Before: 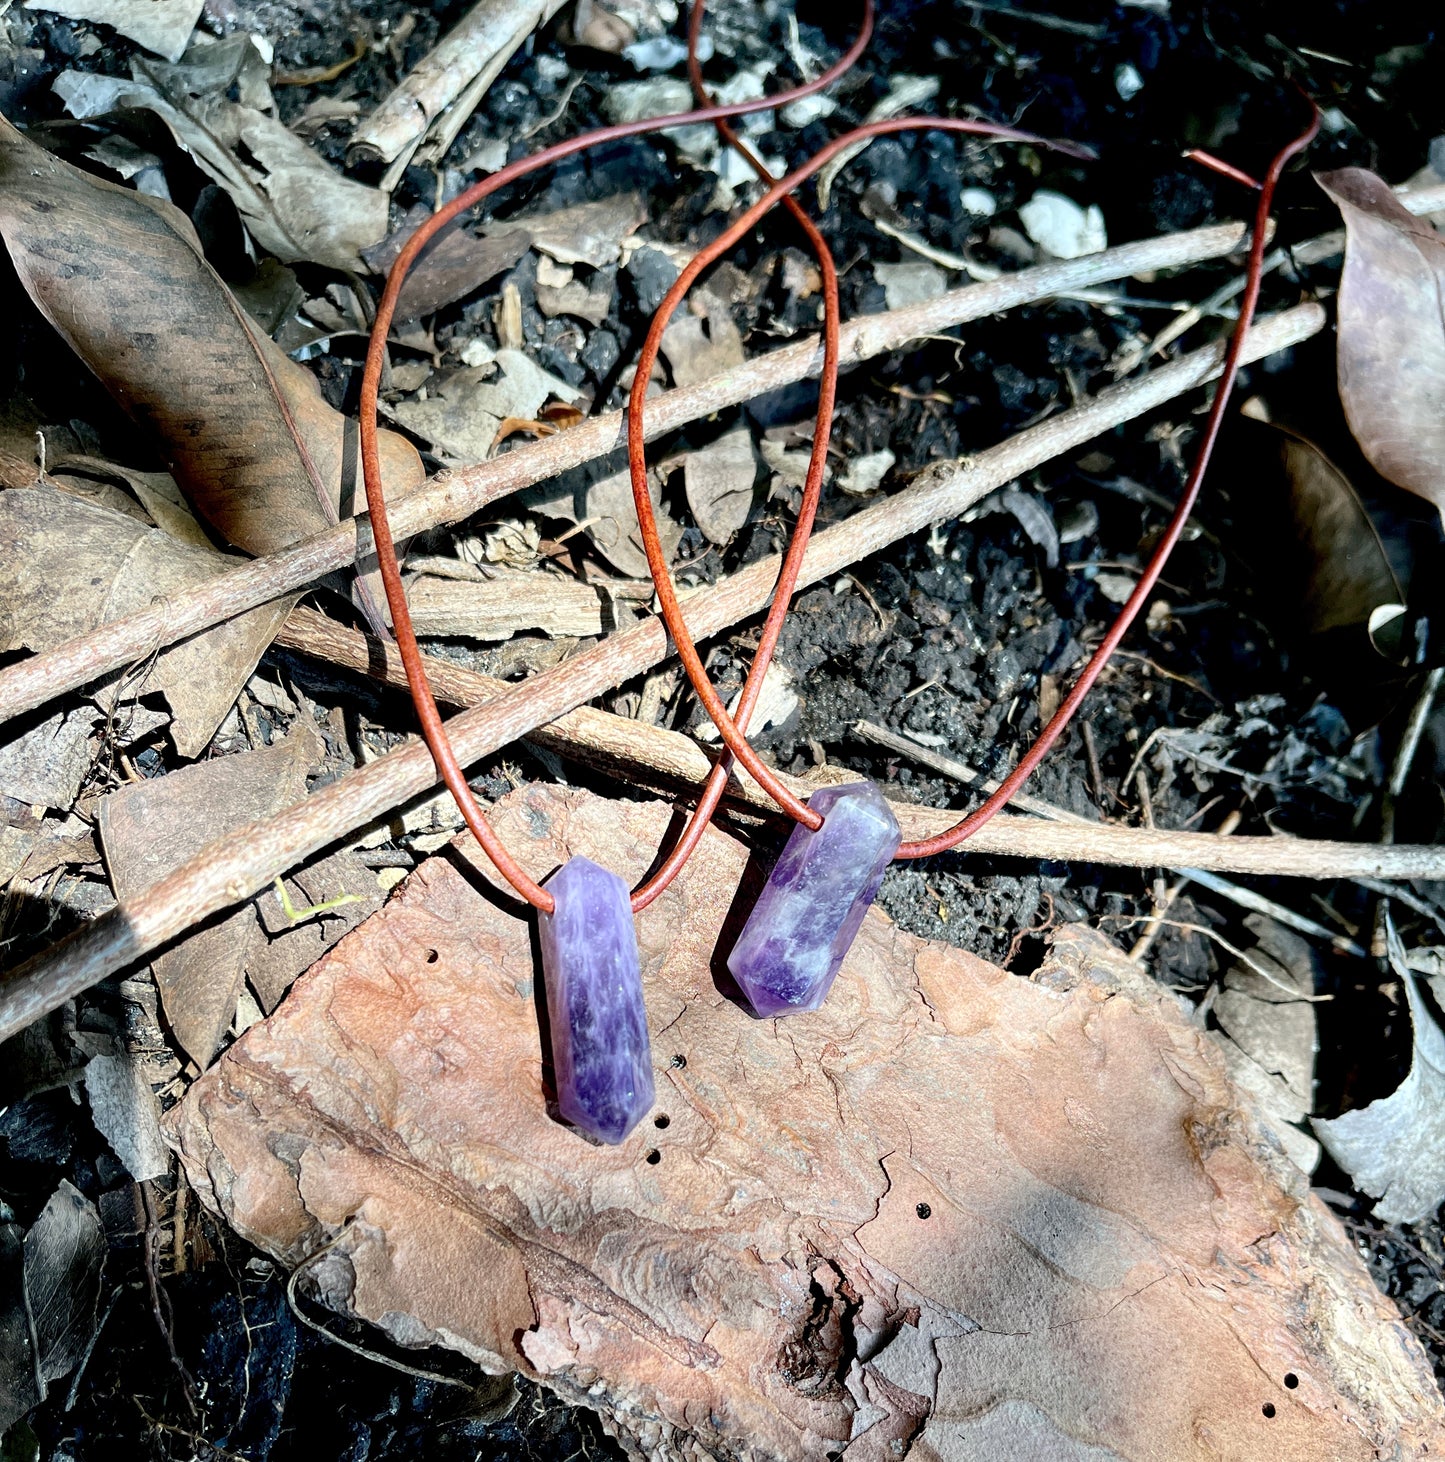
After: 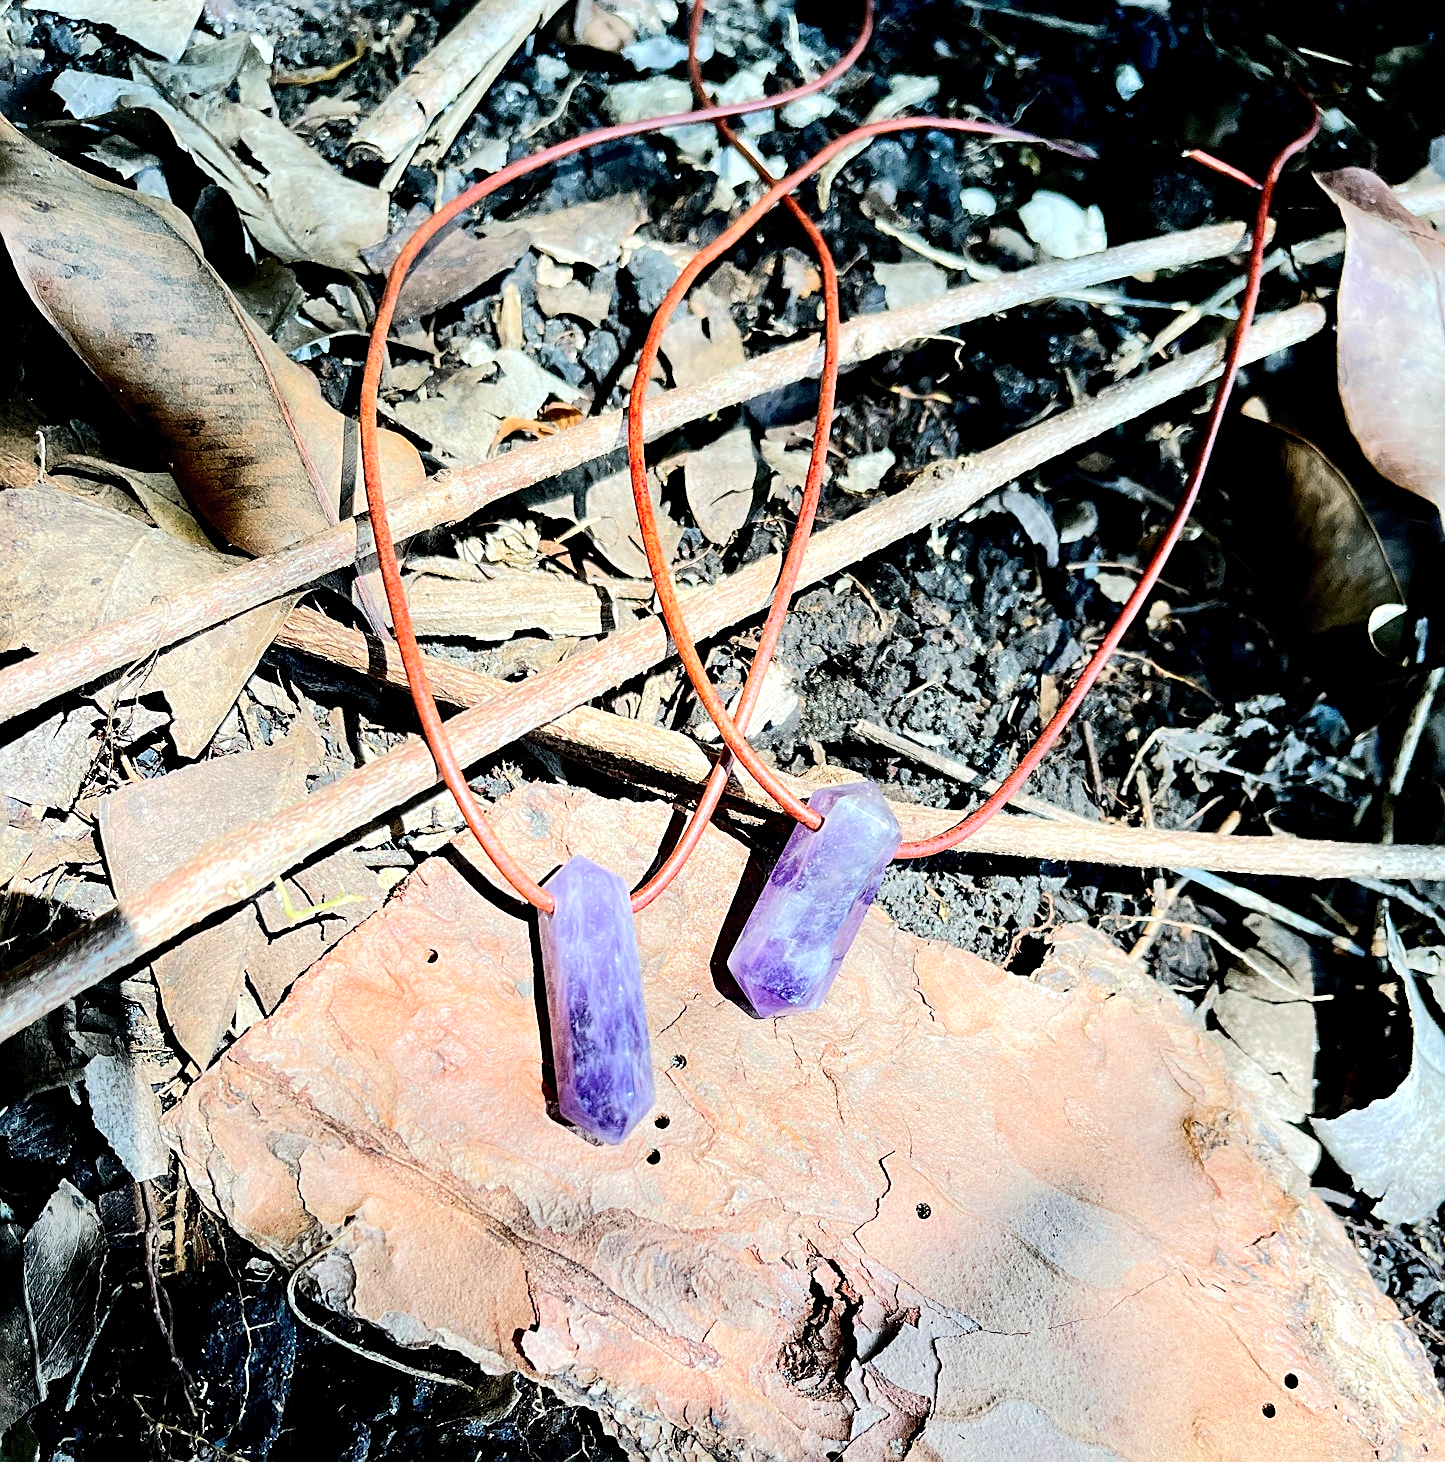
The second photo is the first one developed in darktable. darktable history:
sharpen: on, module defaults
tone equalizer: -7 EV 0.15 EV, -6 EV 0.624 EV, -5 EV 1.15 EV, -4 EV 1.31 EV, -3 EV 1.18 EV, -2 EV 0.6 EV, -1 EV 0.154 EV, edges refinement/feathering 500, mask exposure compensation -1.57 EV, preserve details no
